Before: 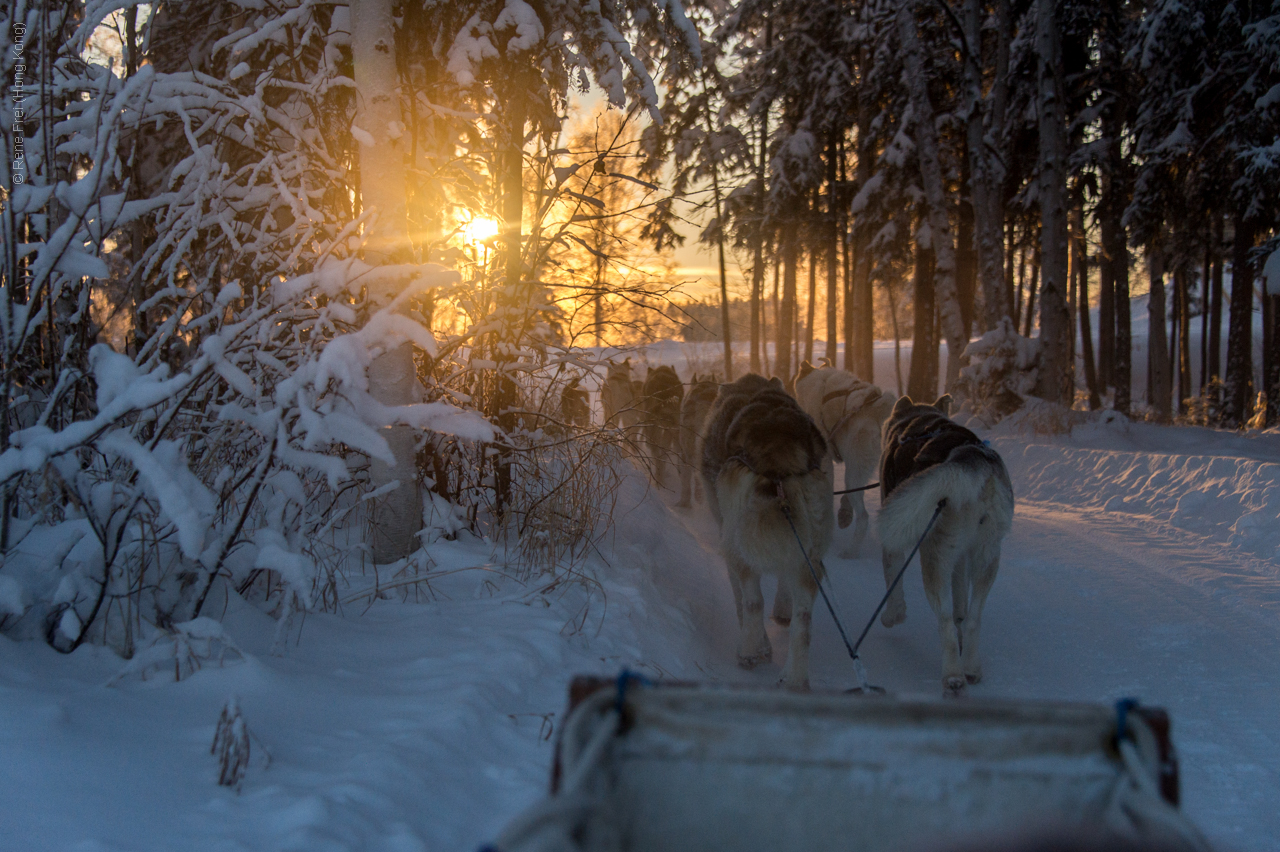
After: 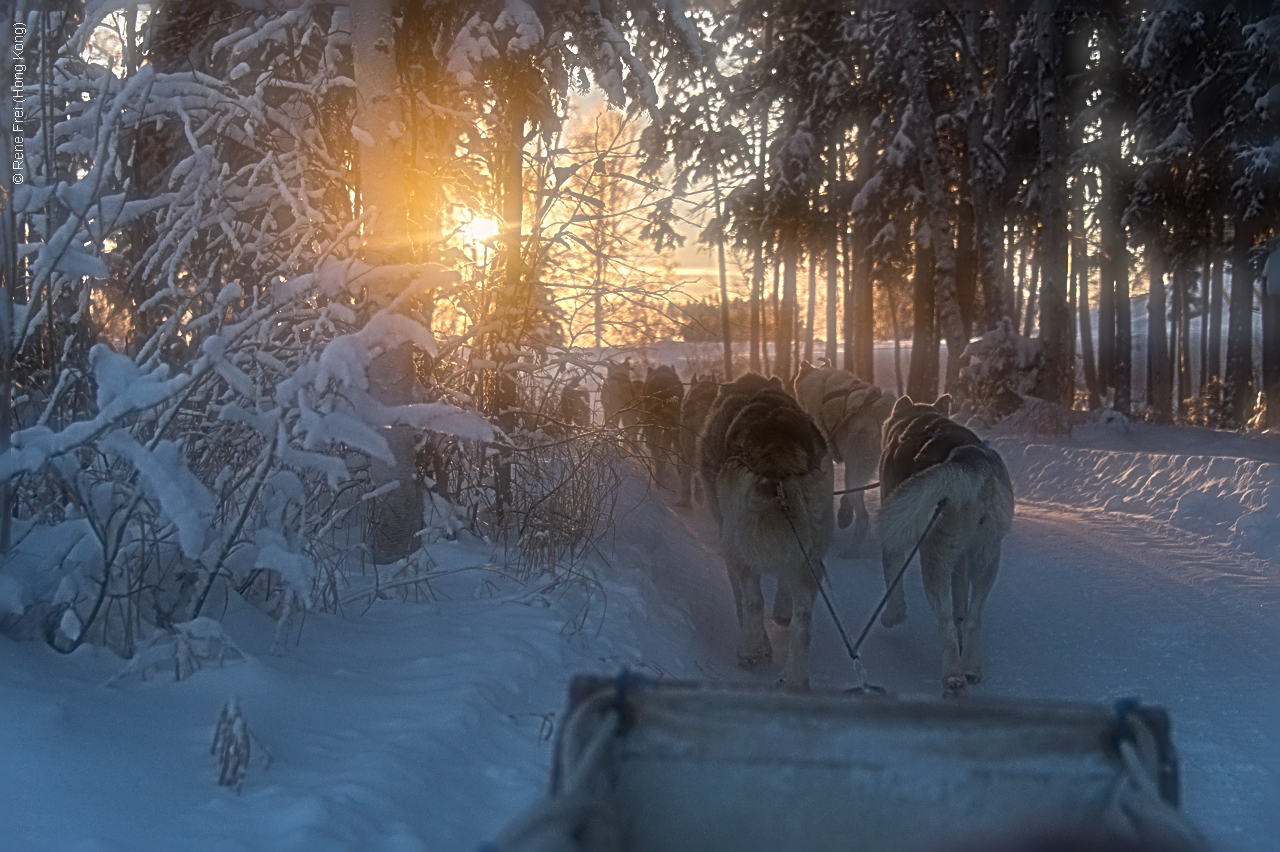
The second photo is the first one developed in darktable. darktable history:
soften: on, module defaults
haze removal: adaptive false
sharpen: radius 4.001, amount 2
